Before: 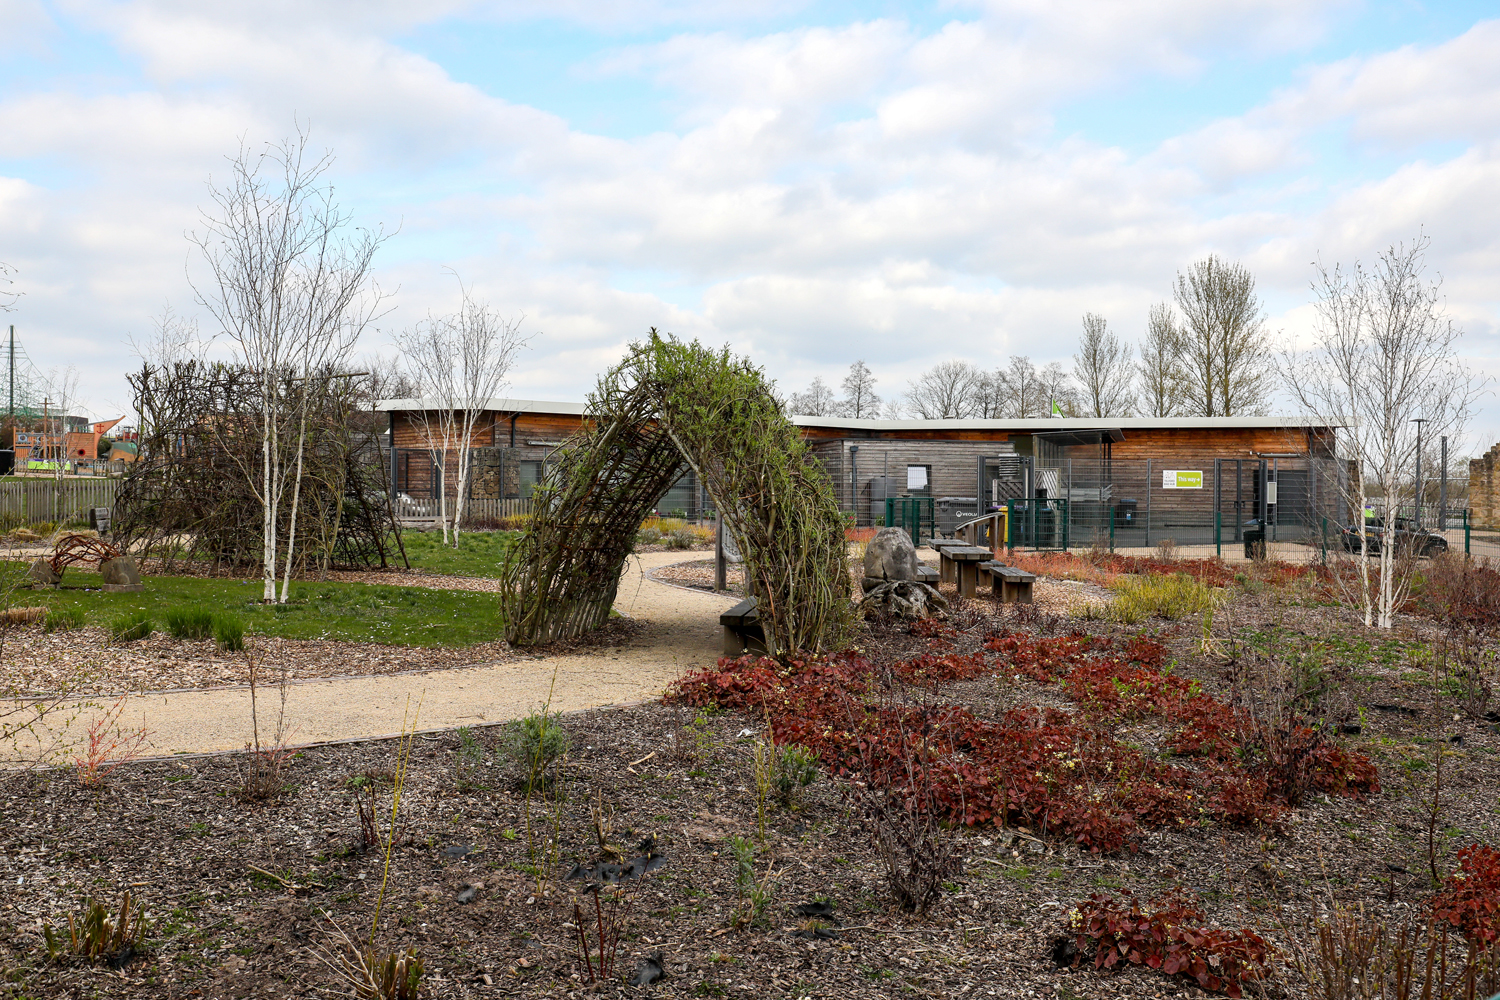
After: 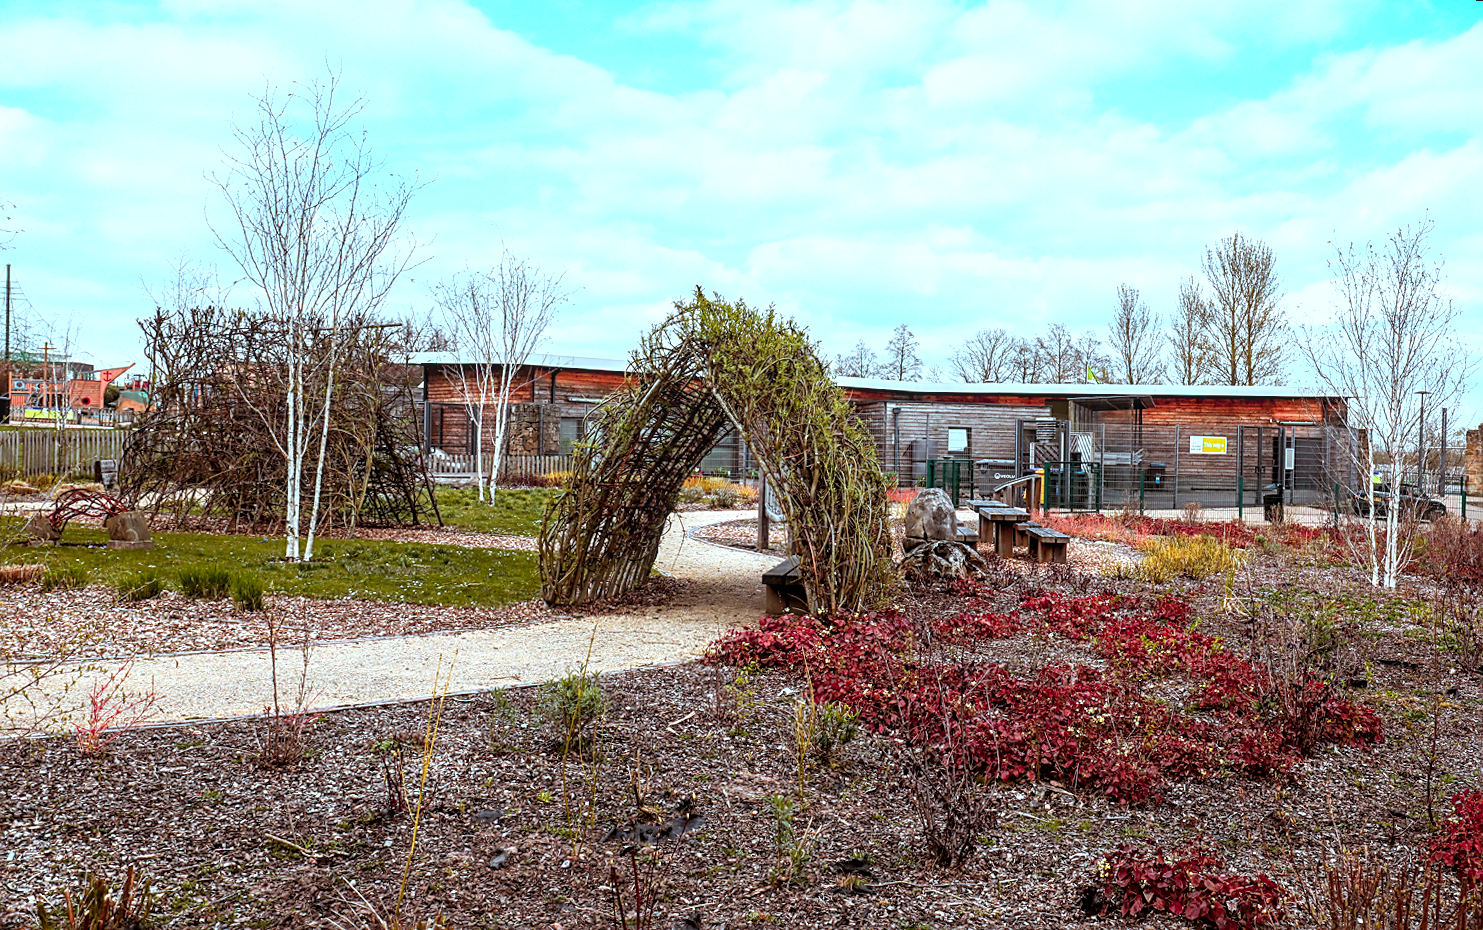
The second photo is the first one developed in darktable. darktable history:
white balance: red 1.009, blue 1.027
sharpen: on, module defaults
rgb levels: mode RGB, independent channels, levels [[0, 0.5, 1], [0, 0.521, 1], [0, 0.536, 1]]
exposure: black level correction 0.001, exposure 0.5 EV, compensate exposure bias true, compensate highlight preservation false
rotate and perspective: rotation 0.679°, lens shift (horizontal) 0.136, crop left 0.009, crop right 0.991, crop top 0.078, crop bottom 0.95
color zones: curves: ch1 [(0.239, 0.552) (0.75, 0.5)]; ch2 [(0.25, 0.462) (0.749, 0.457)], mix 25.94%
local contrast: on, module defaults
color correction: highlights a* -10.69, highlights b* -19.19
